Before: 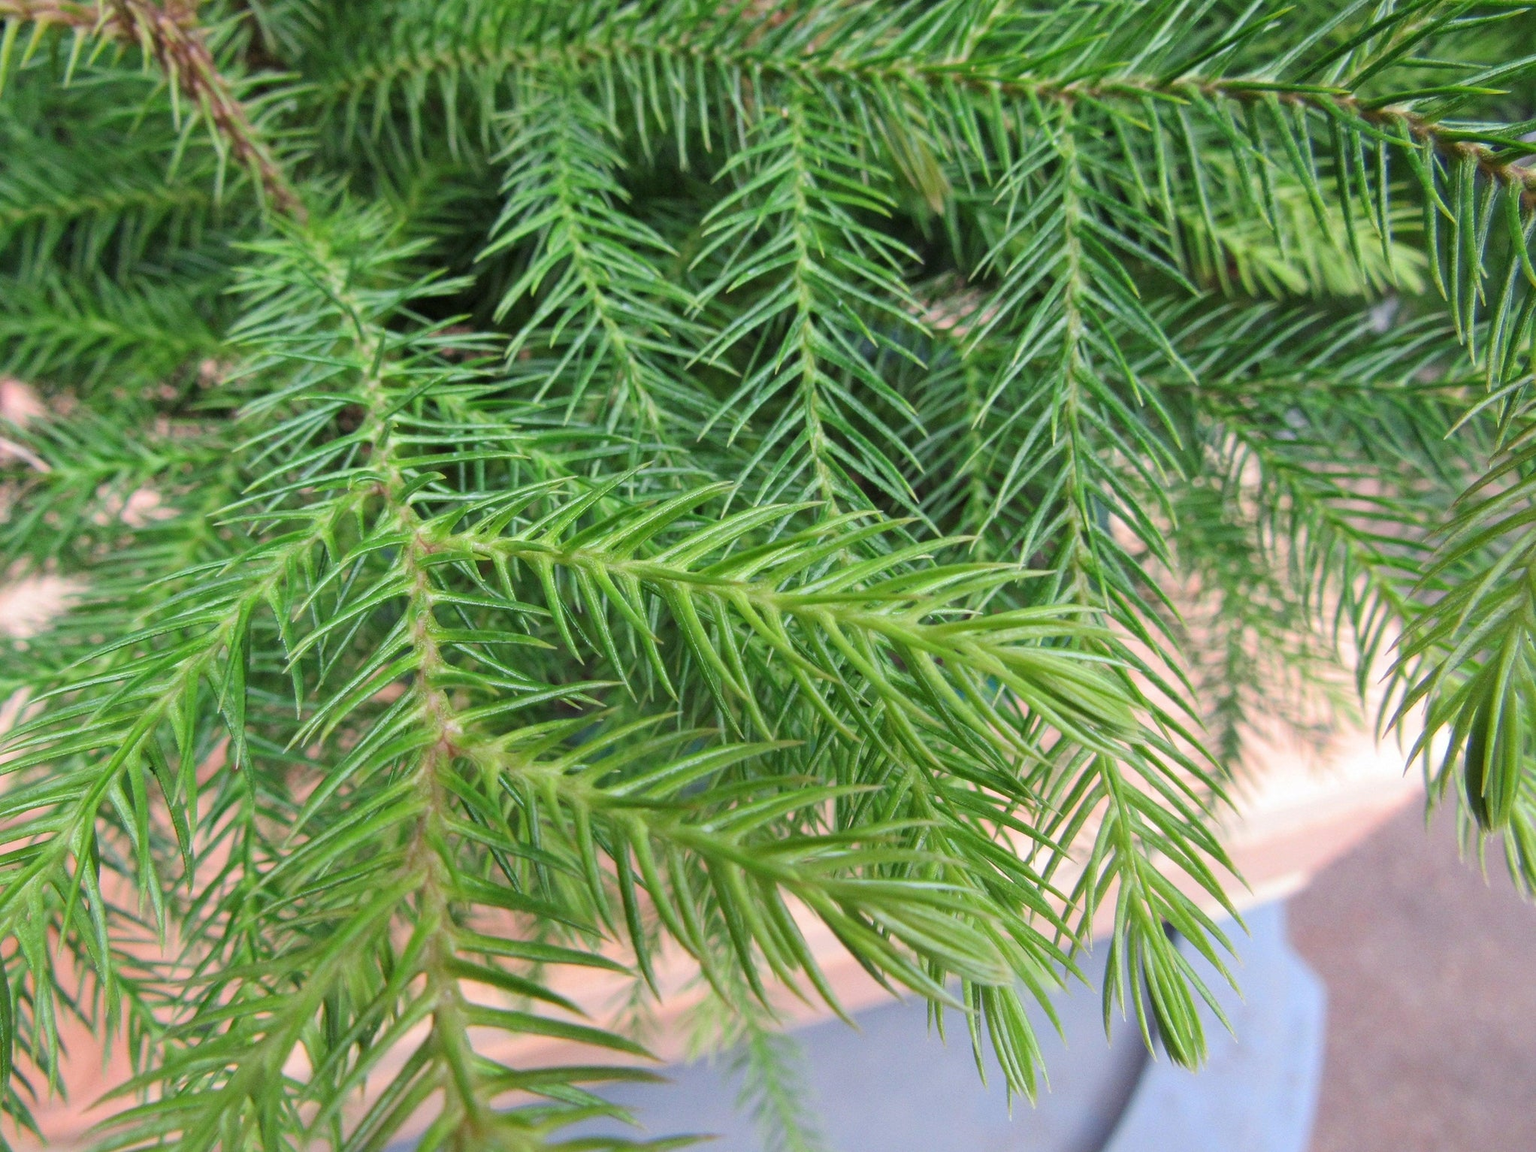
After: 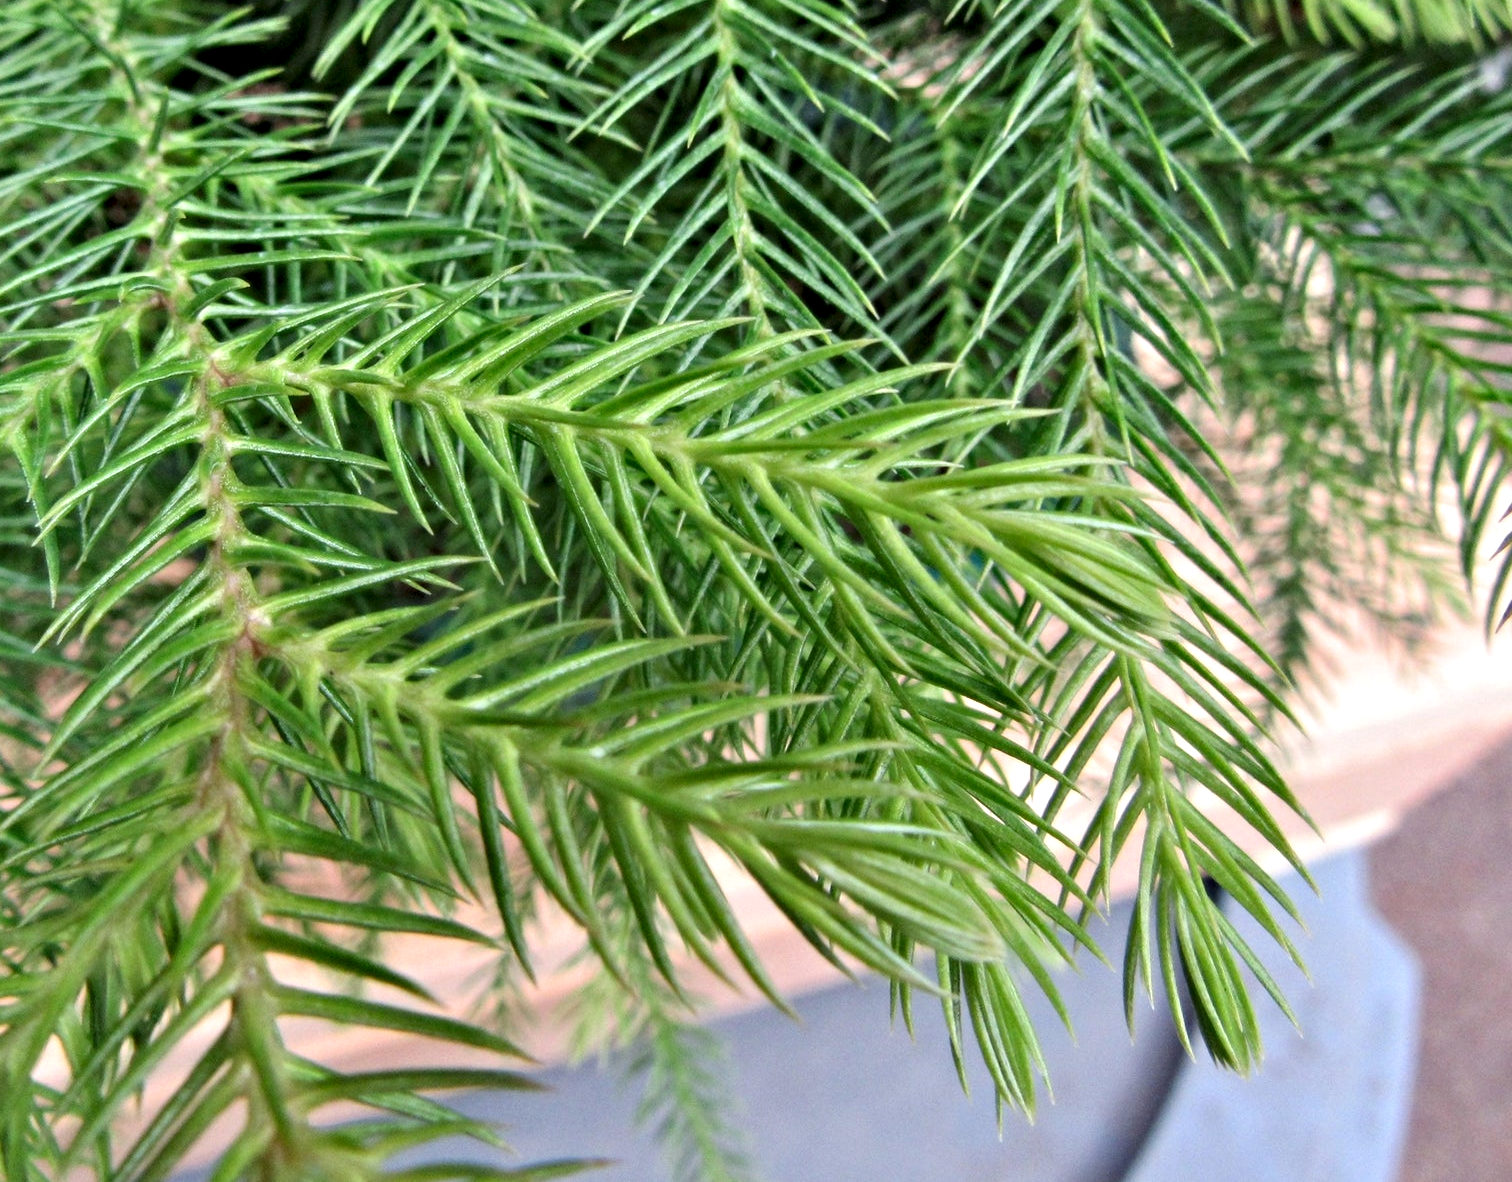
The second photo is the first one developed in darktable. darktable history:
crop: left 16.871%, top 22.857%, right 9.116%
contrast equalizer: y [[0.511, 0.558, 0.631, 0.632, 0.559, 0.512], [0.5 ×6], [0.507, 0.559, 0.627, 0.644, 0.647, 0.647], [0 ×6], [0 ×6]]
